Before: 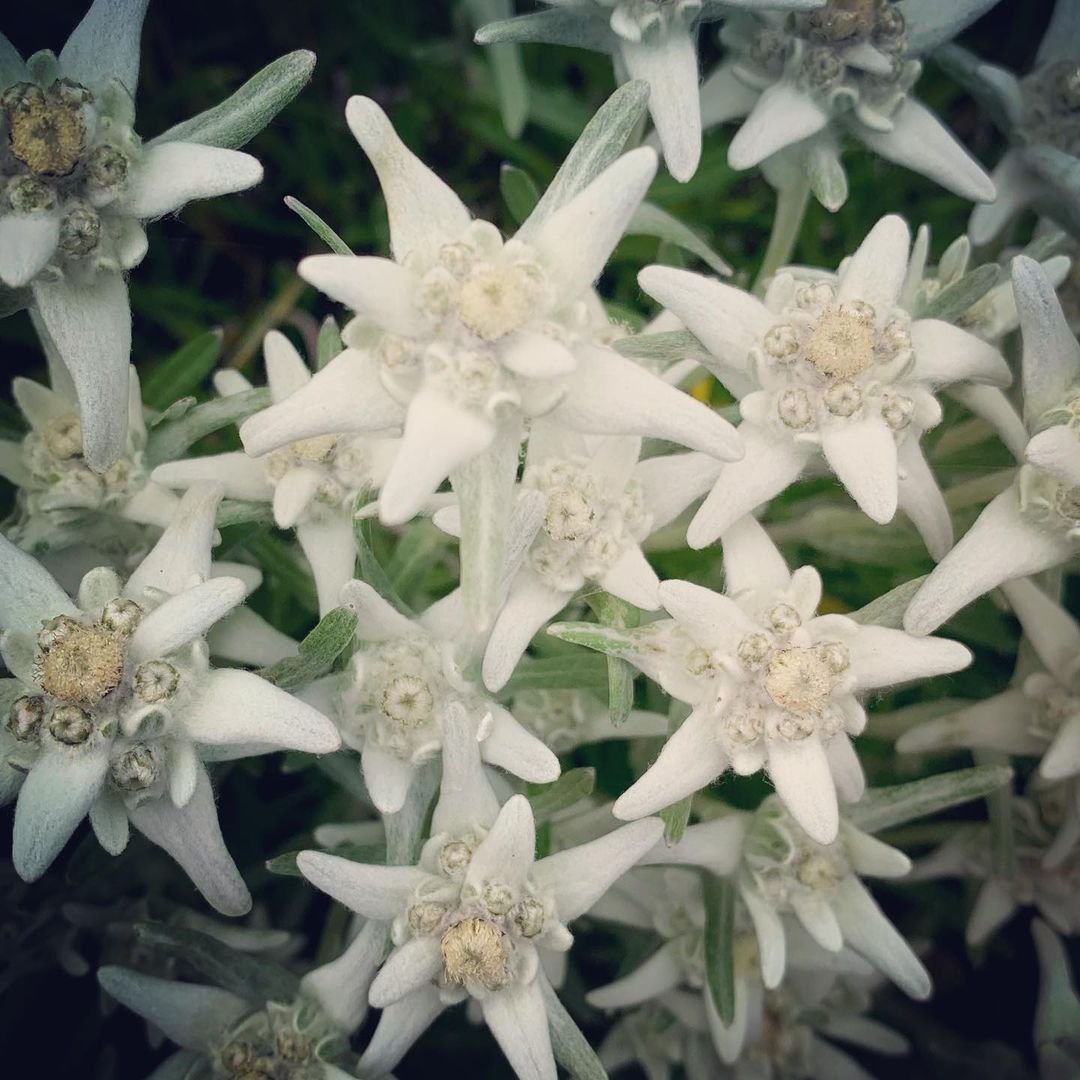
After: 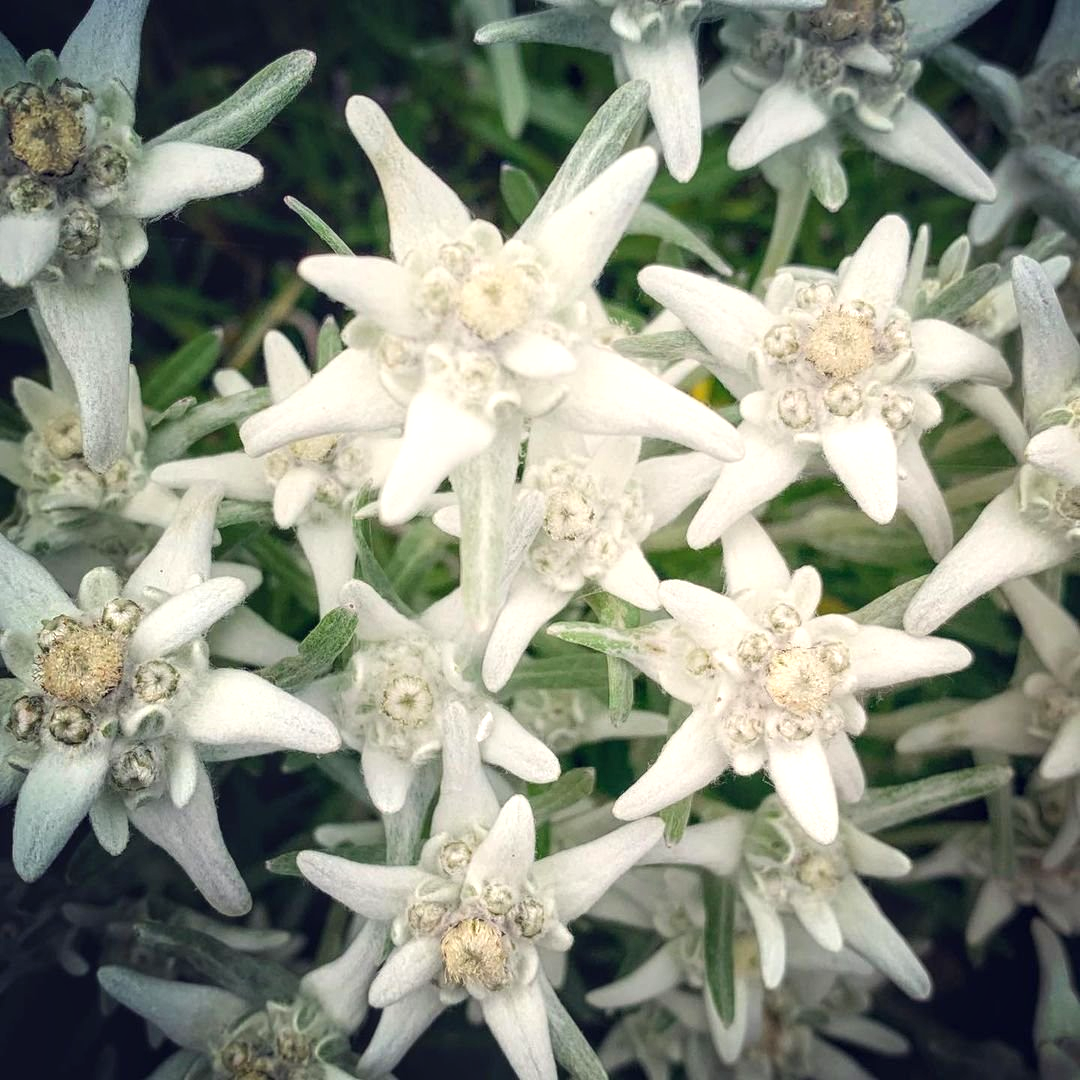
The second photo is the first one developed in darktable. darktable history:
local contrast: on, module defaults
levels: levels [0, 0.43, 0.859]
